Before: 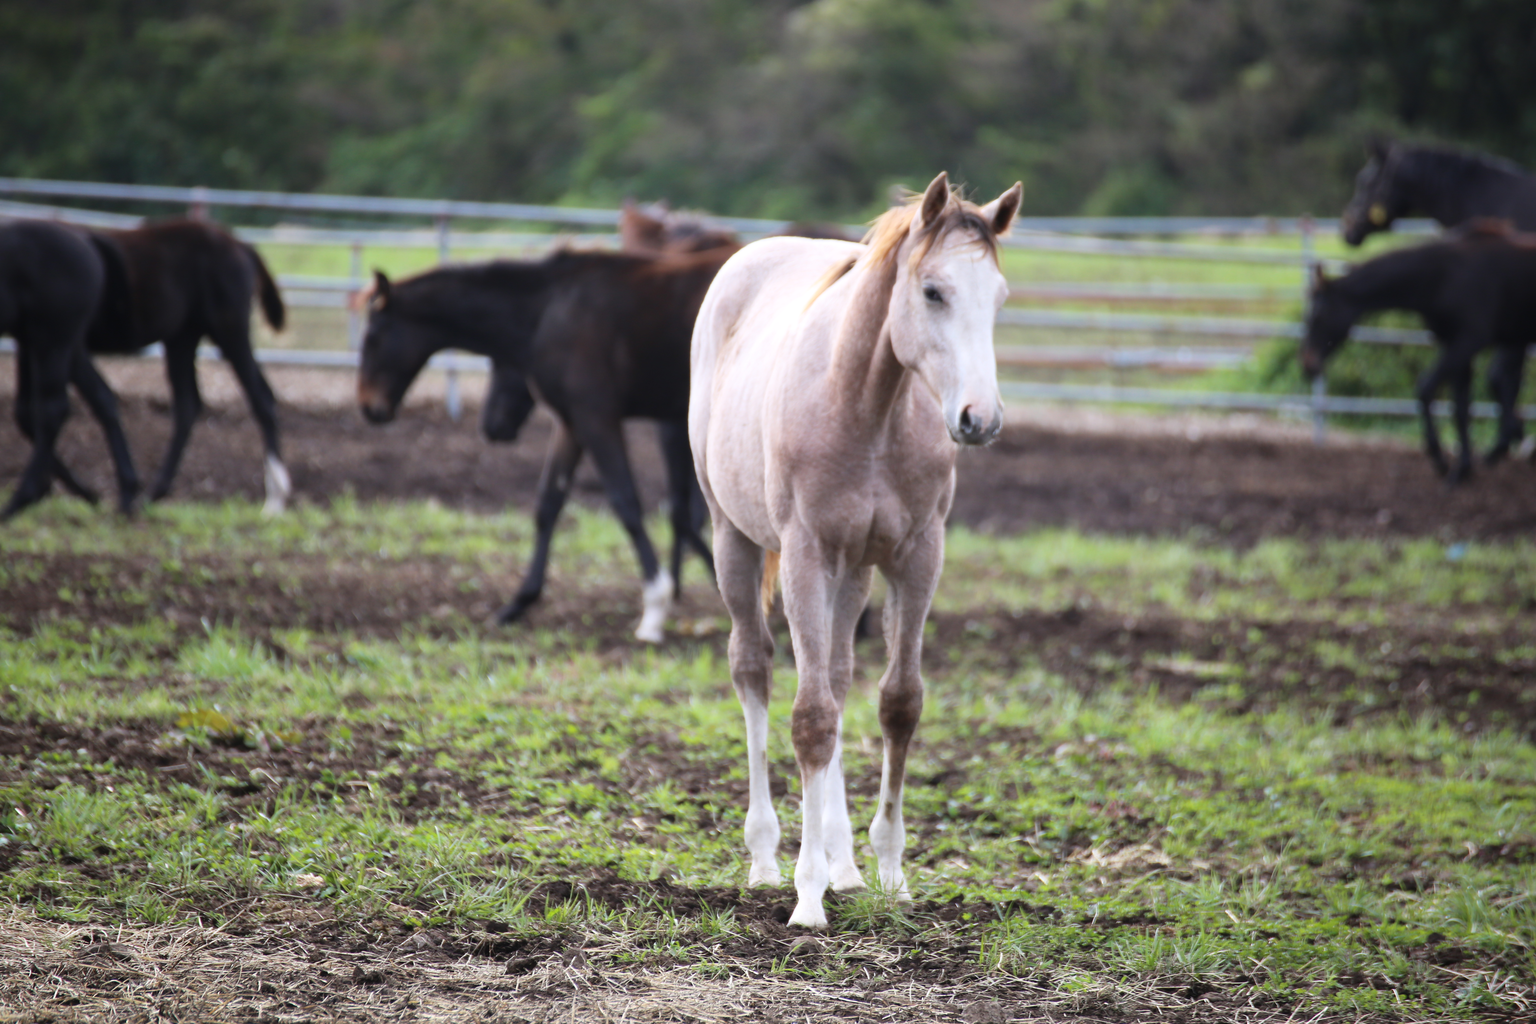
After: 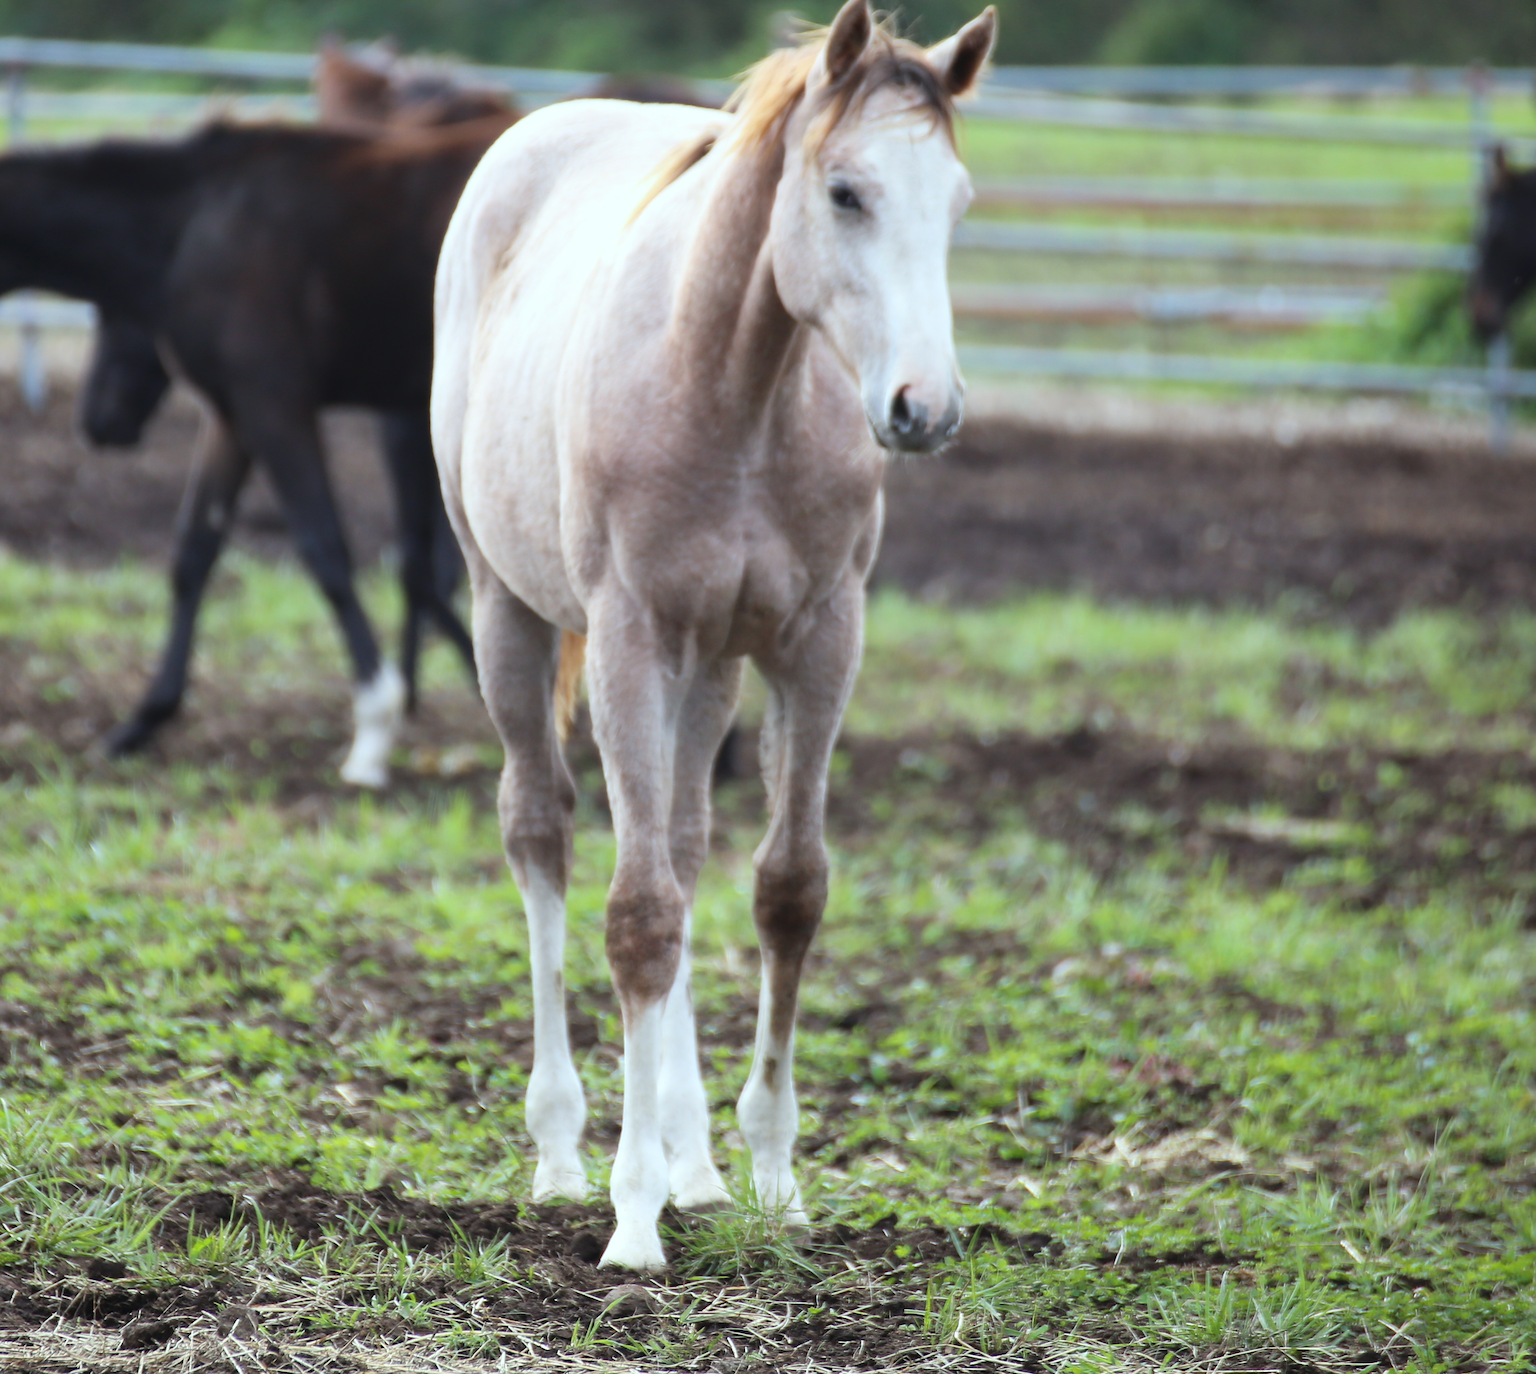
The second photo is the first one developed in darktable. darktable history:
crop and rotate: left 28.294%, top 17.413%, right 12.692%, bottom 3.378%
color correction: highlights a* -6.91, highlights b* 0.494
sharpen: amount 0.213
